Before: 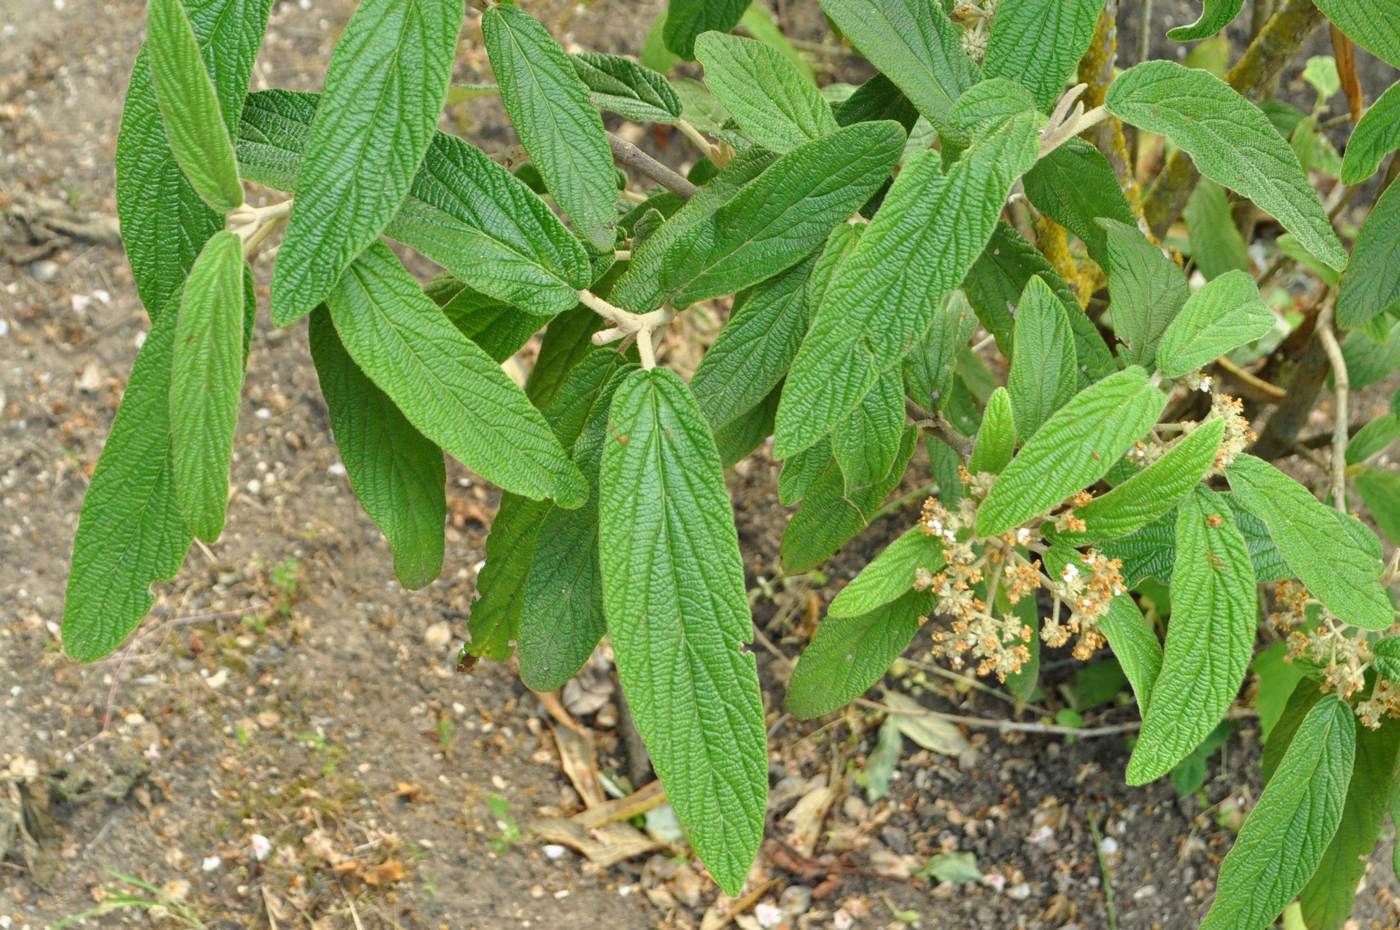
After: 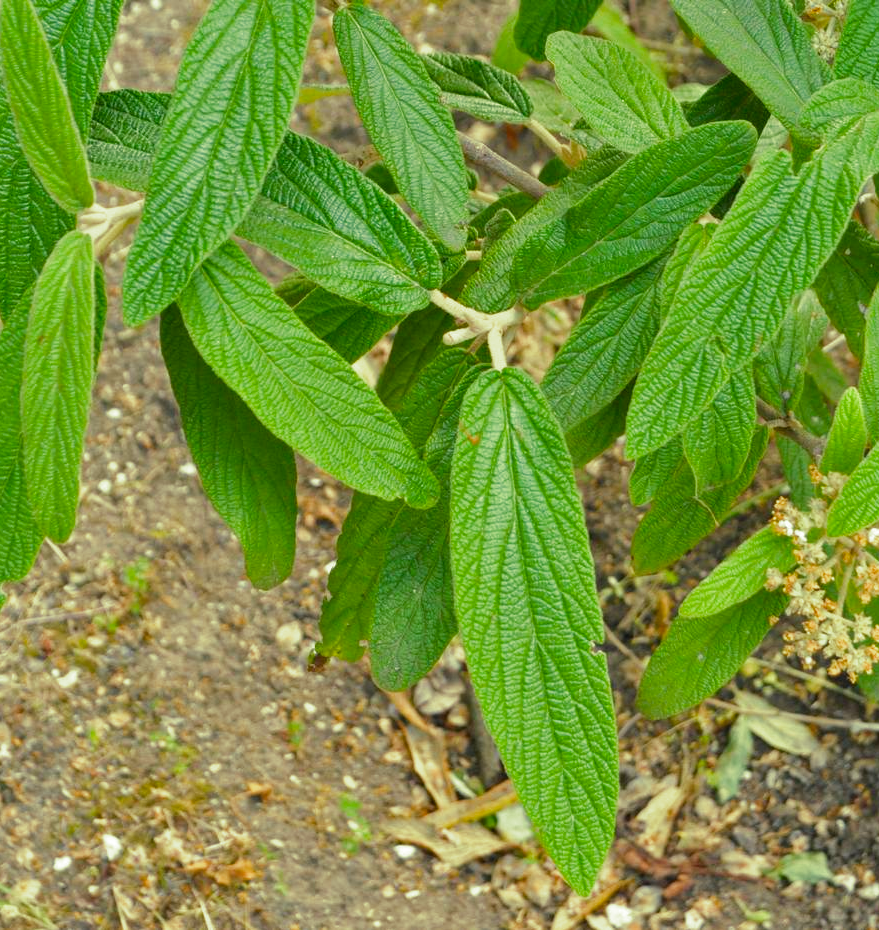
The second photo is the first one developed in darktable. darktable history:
crop: left 10.644%, right 26.528%
split-toning: shadows › hue 290.82°, shadows › saturation 0.34, highlights › saturation 0.38, balance 0, compress 50%
color balance rgb: perceptual saturation grading › global saturation 20%, global vibrance 20%
